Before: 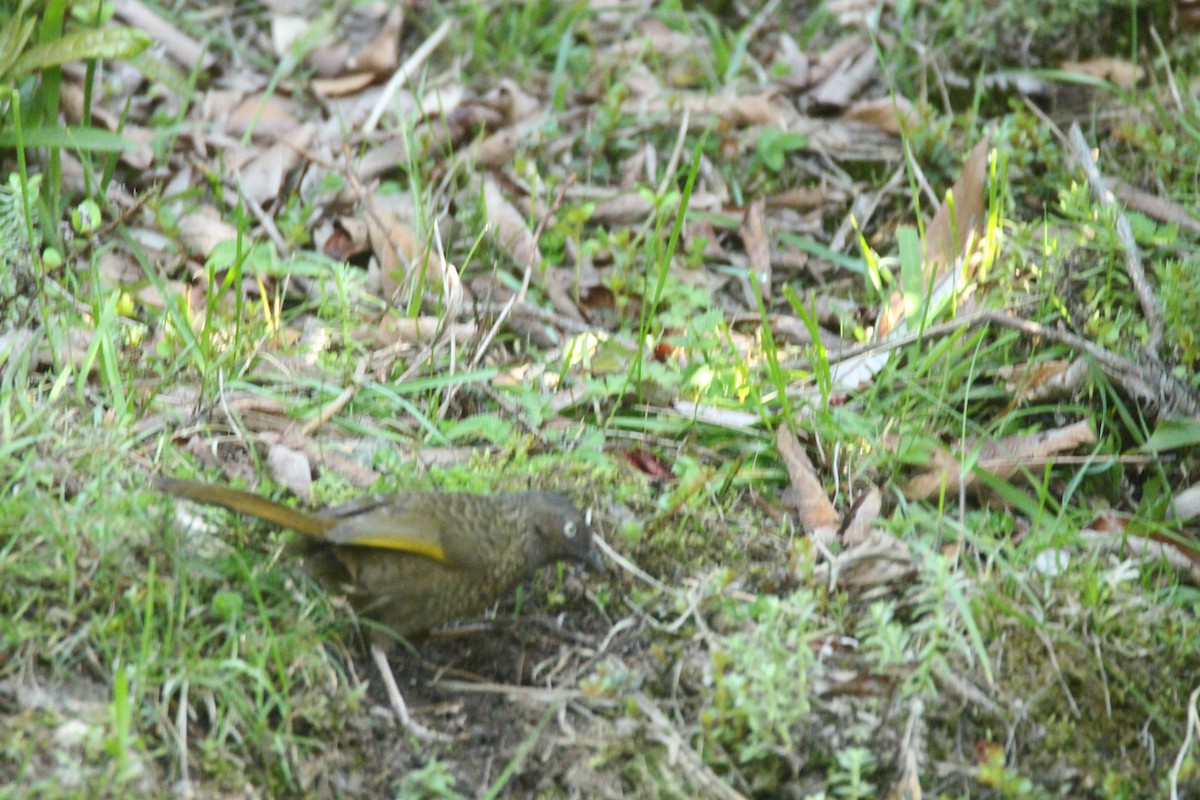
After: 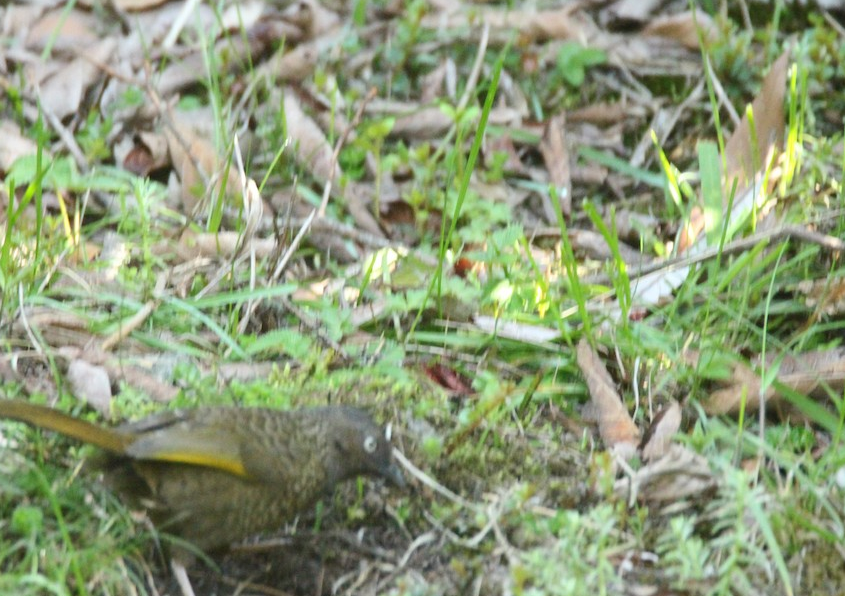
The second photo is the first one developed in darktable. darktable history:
crop and rotate: left 16.672%, top 10.752%, right 12.873%, bottom 14.71%
